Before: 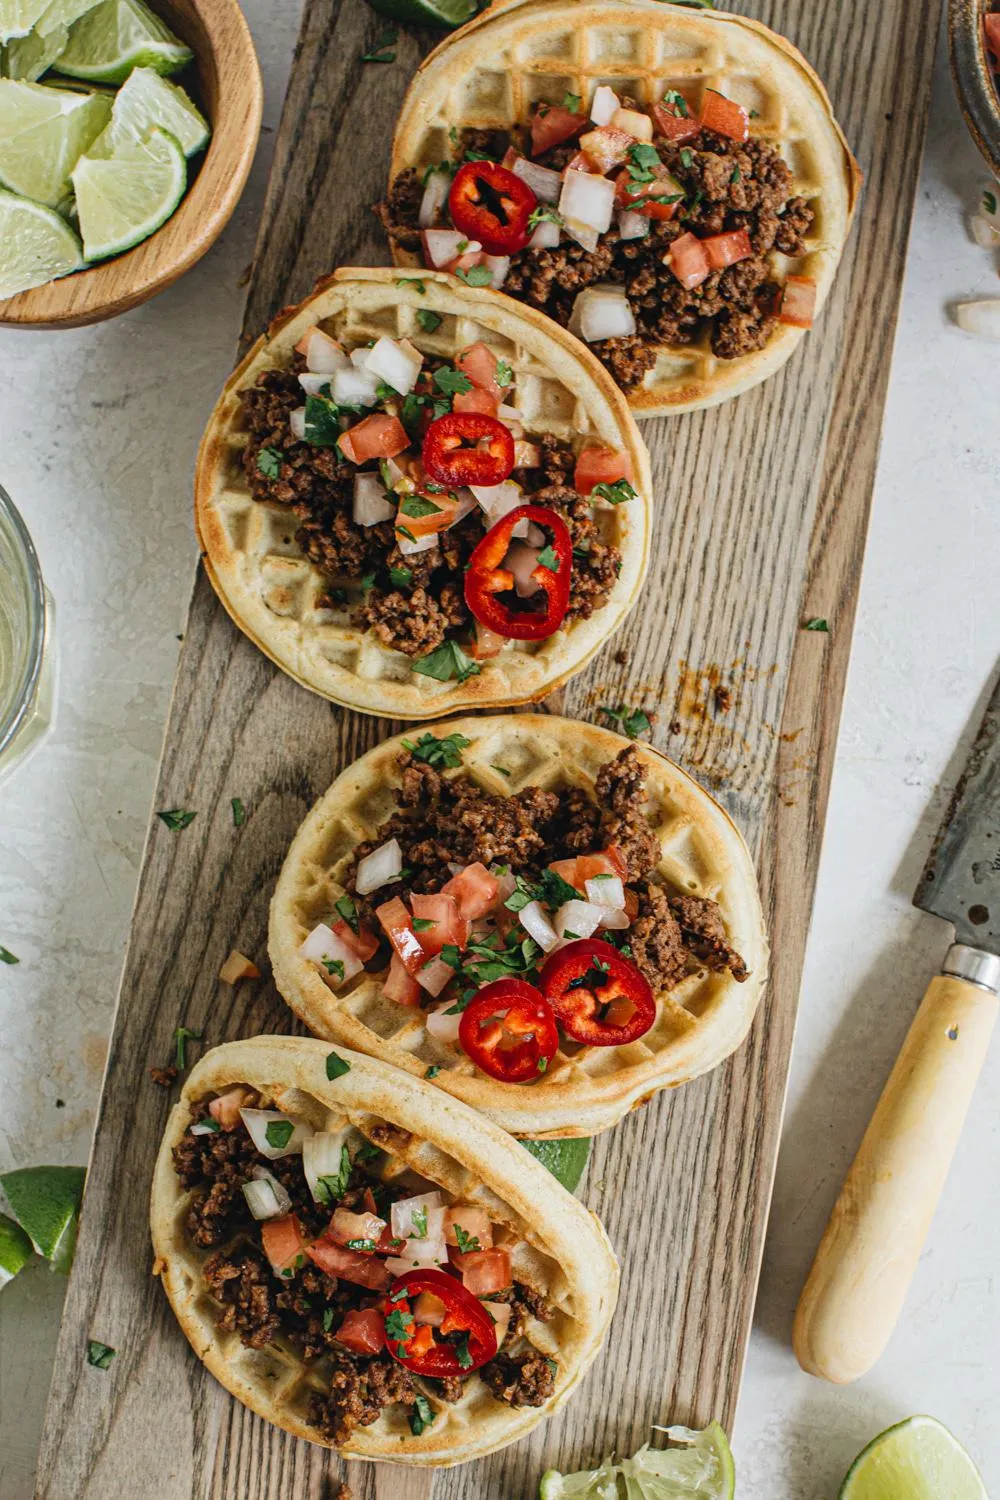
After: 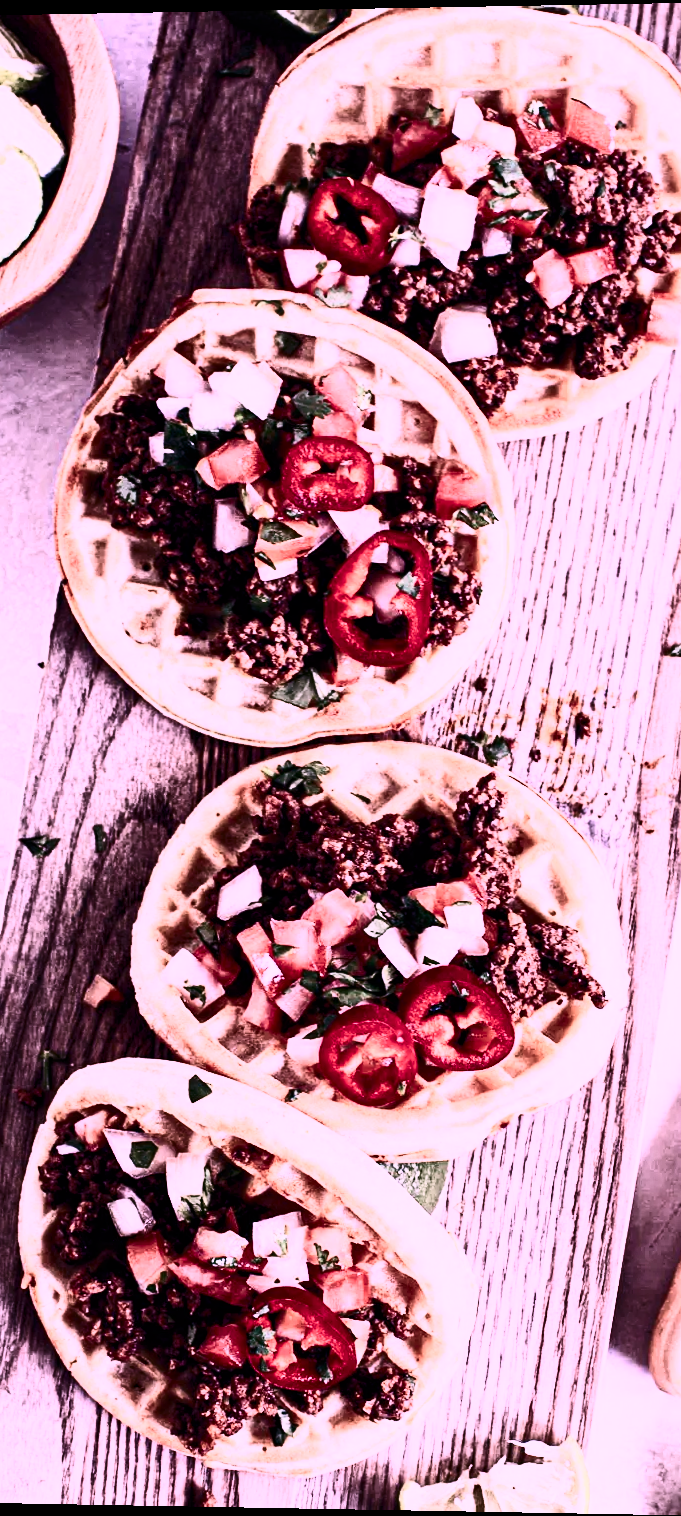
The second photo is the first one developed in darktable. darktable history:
crop and rotate: left 14.292%, right 19.041%
color calibration: illuminant custom, x 0.379, y 0.481, temperature 4443.07 K
contrast brightness saturation: contrast 0.93, brightness 0.2
filmic rgb: black relative exposure -5 EV, hardness 2.88, contrast 1.1
exposure: exposure 0.15 EV, compensate highlight preservation false
rotate and perspective: lens shift (vertical) 0.048, lens shift (horizontal) -0.024, automatic cropping off
white balance: red 1.138, green 0.996, blue 0.812
